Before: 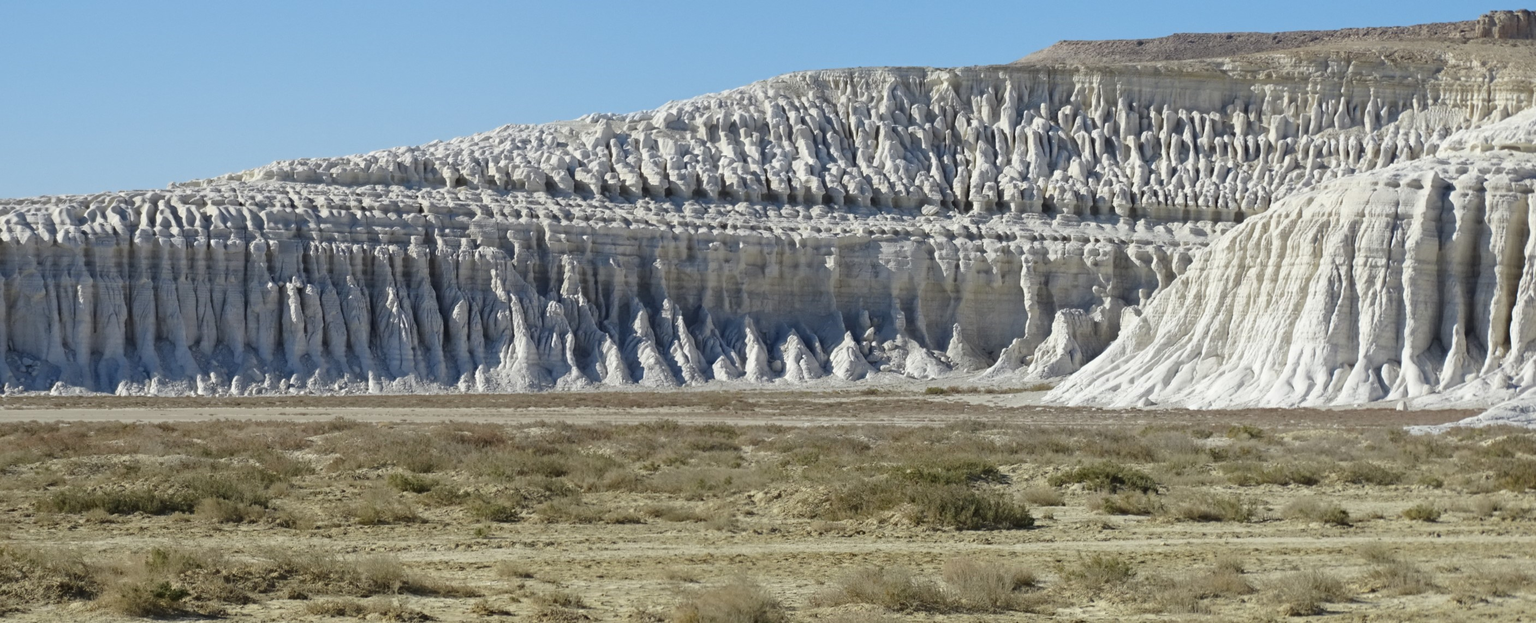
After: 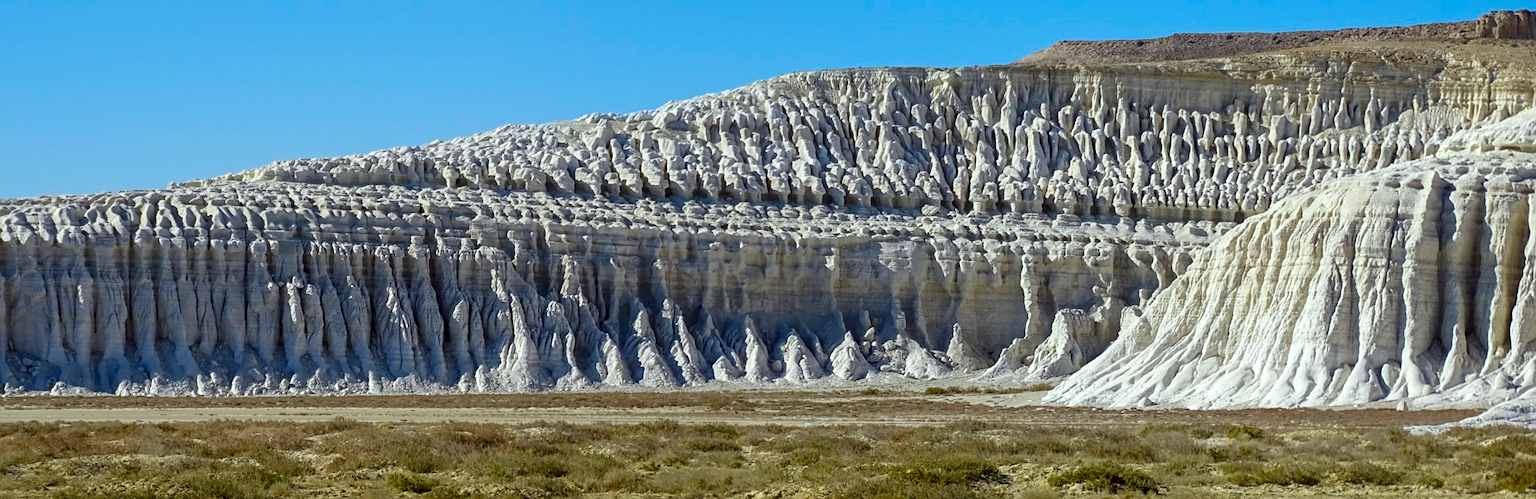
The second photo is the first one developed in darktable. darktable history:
color balance rgb: power › luminance -14.878%, linear chroma grading › global chroma 15.255%, perceptual saturation grading › global saturation 19.781%, global vibrance 45.416%
color correction: highlights a* -2.97, highlights b* -2.77, shadows a* 2.16, shadows b* 2.76
crop: bottom 19.672%
sharpen: on, module defaults
exposure: exposure 0.014 EV, compensate exposure bias true, compensate highlight preservation false
local contrast: on, module defaults
